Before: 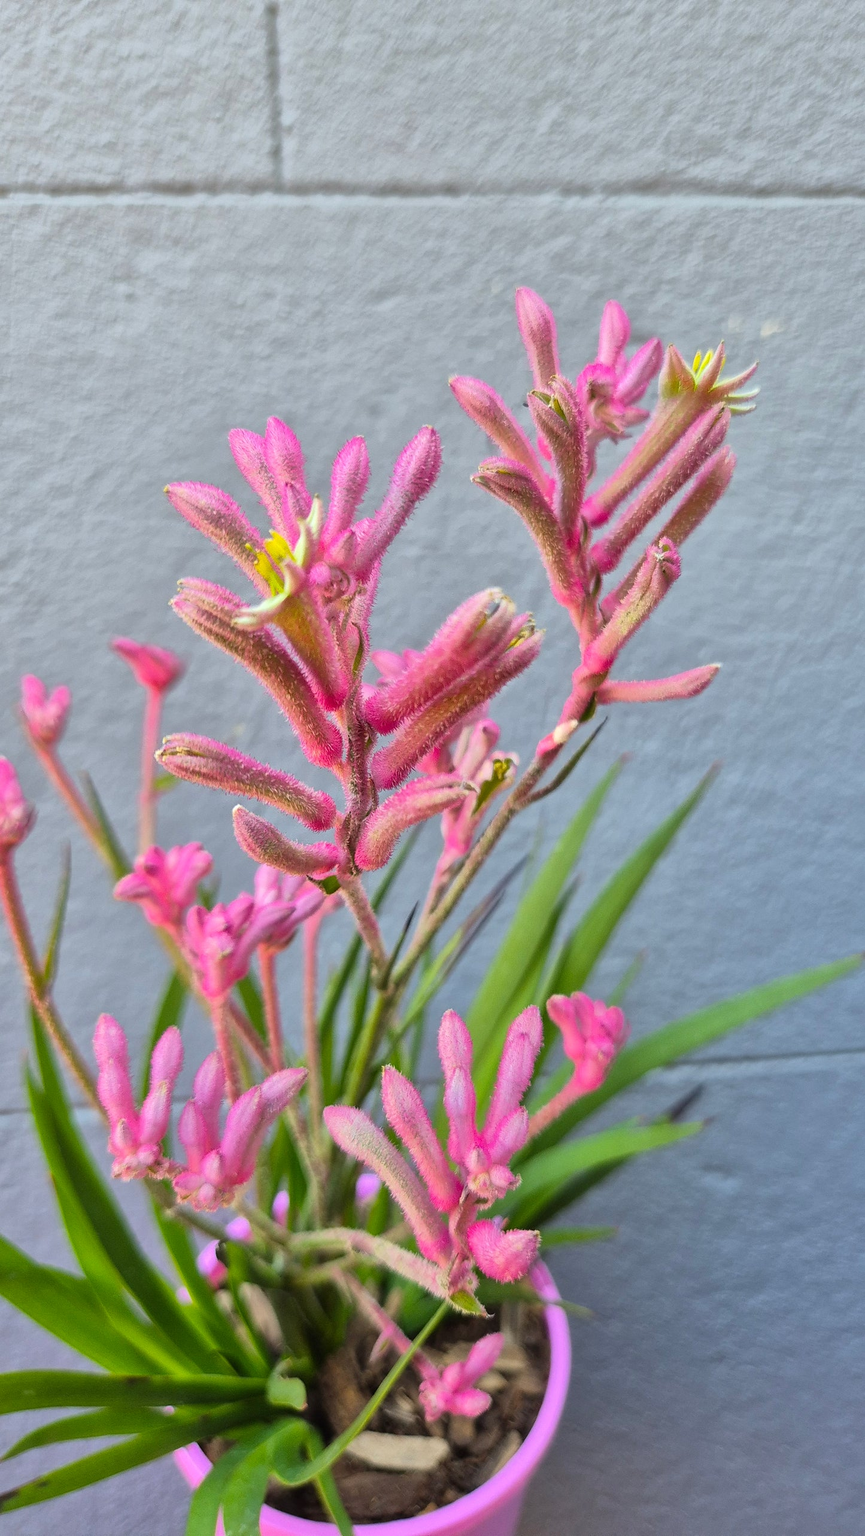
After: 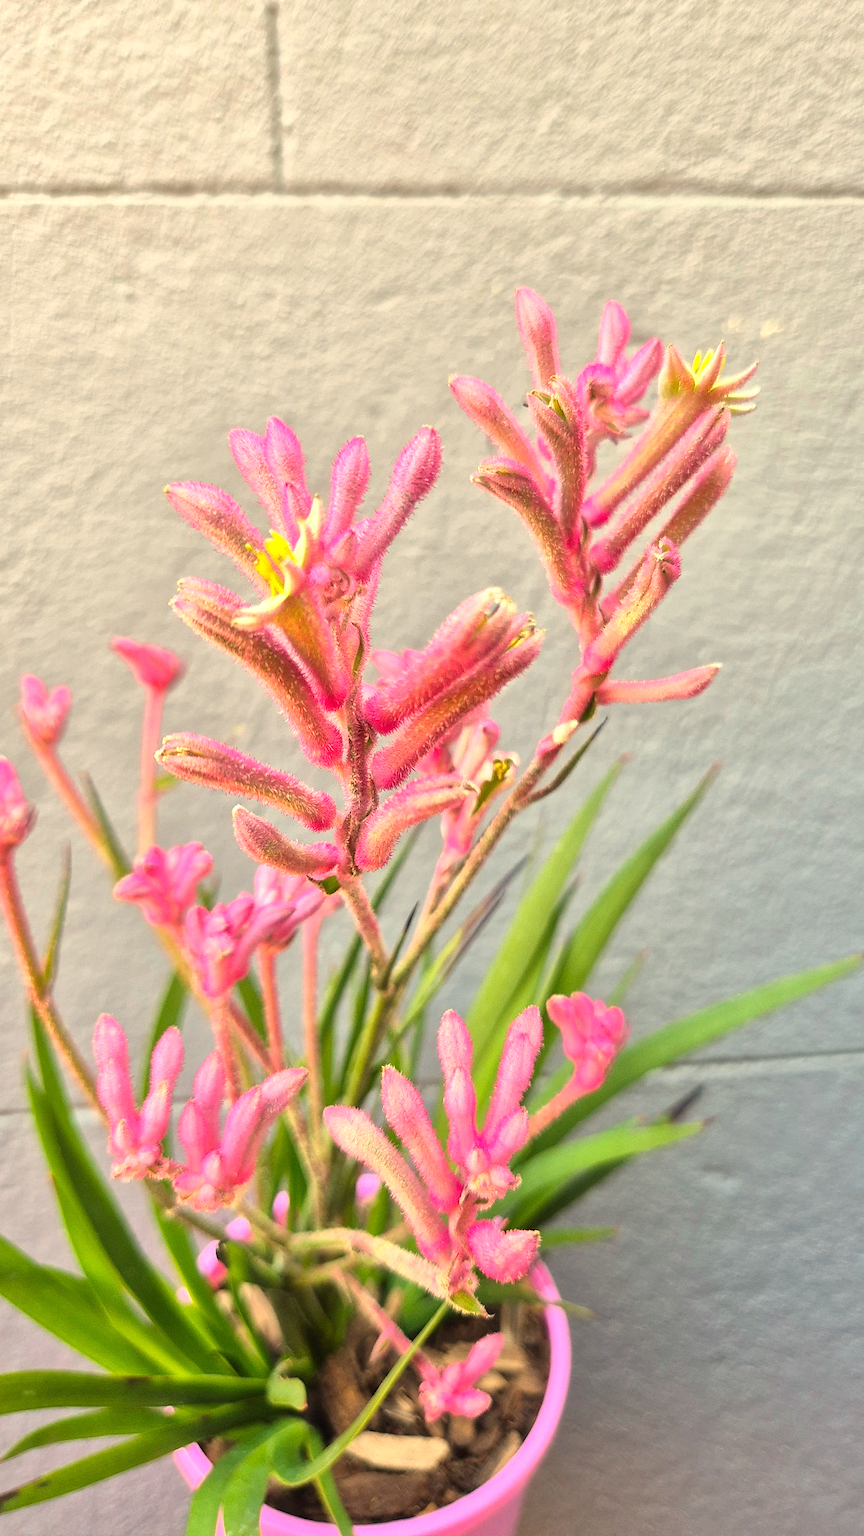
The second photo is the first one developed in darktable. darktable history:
white balance: red 1.138, green 0.996, blue 0.812
exposure: exposure 0.6 EV, compensate highlight preservation false
